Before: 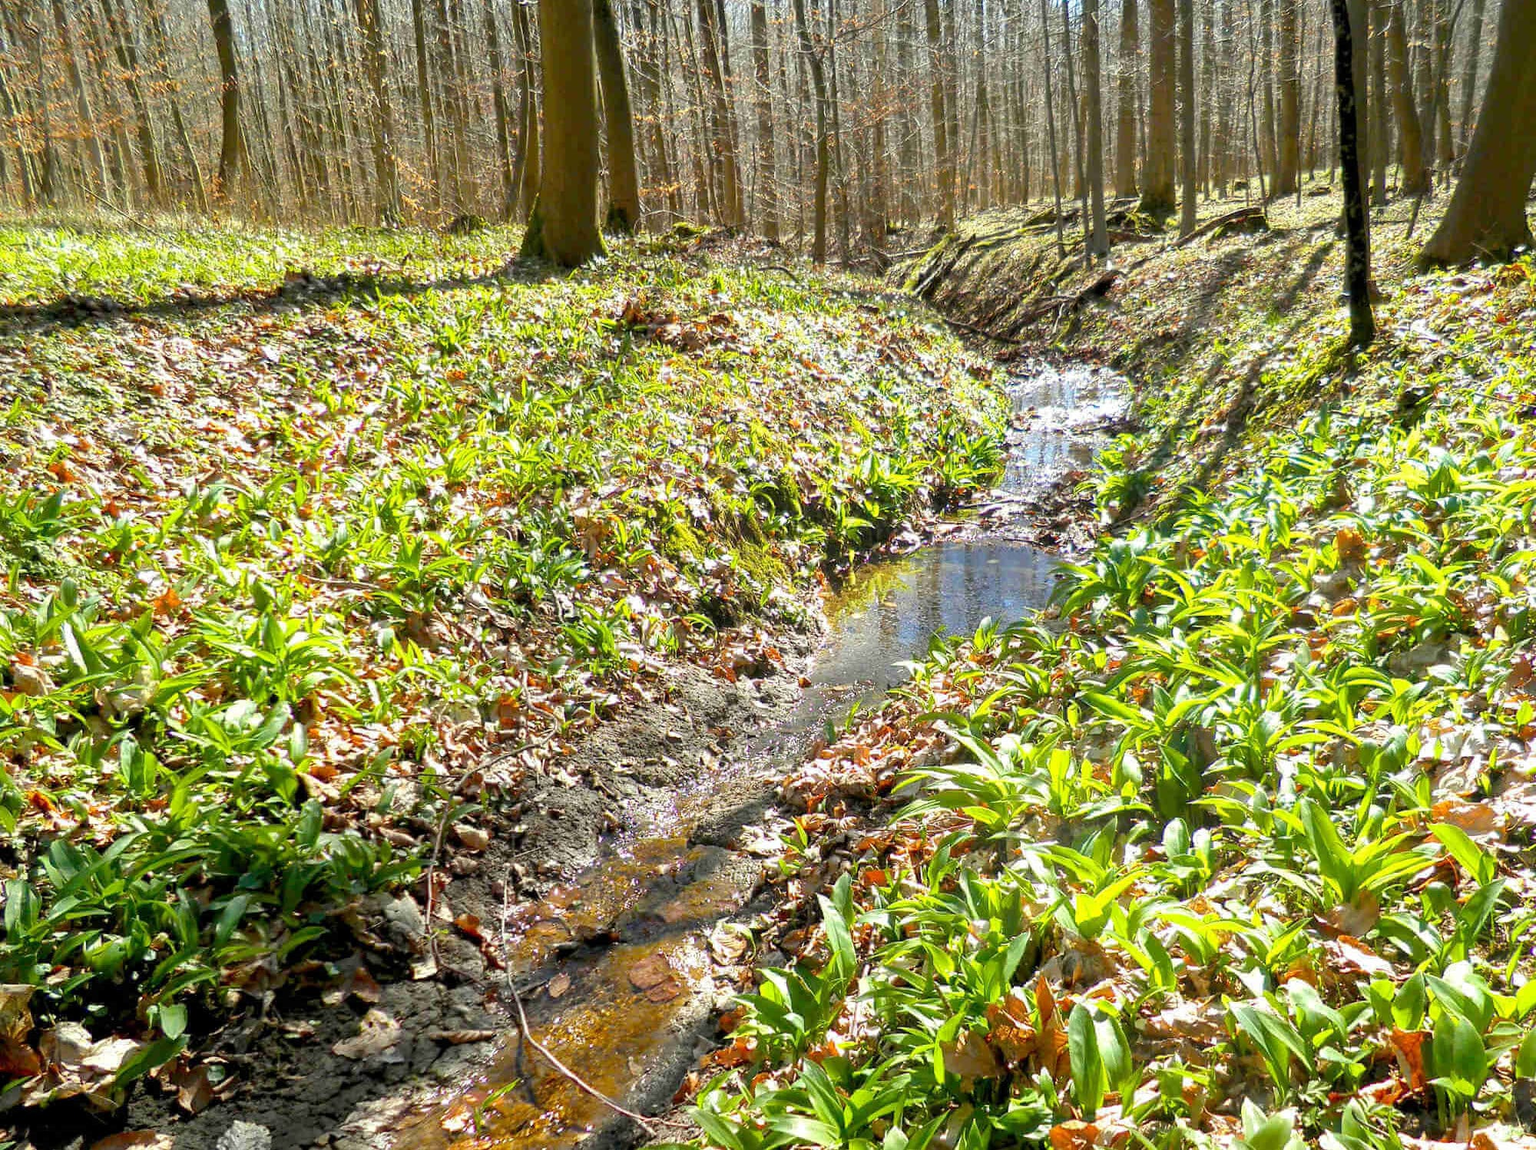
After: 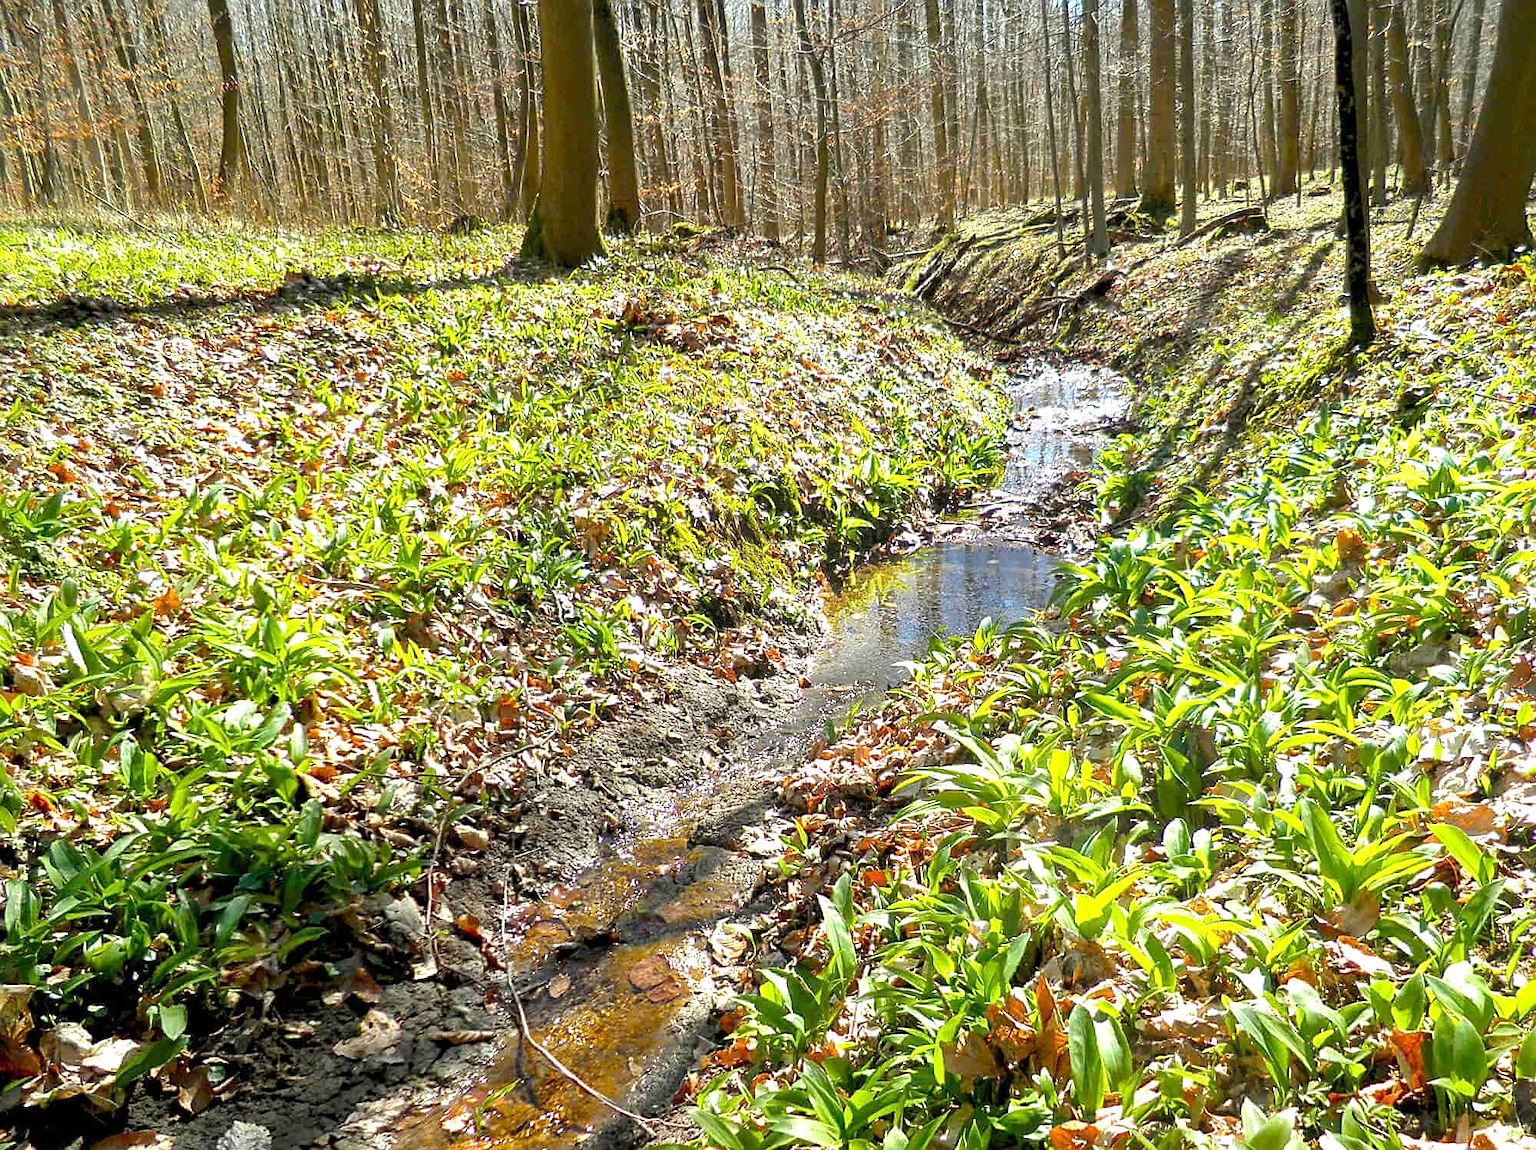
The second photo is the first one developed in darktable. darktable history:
levels: levels [0, 0.476, 0.951]
sharpen: on, module defaults
